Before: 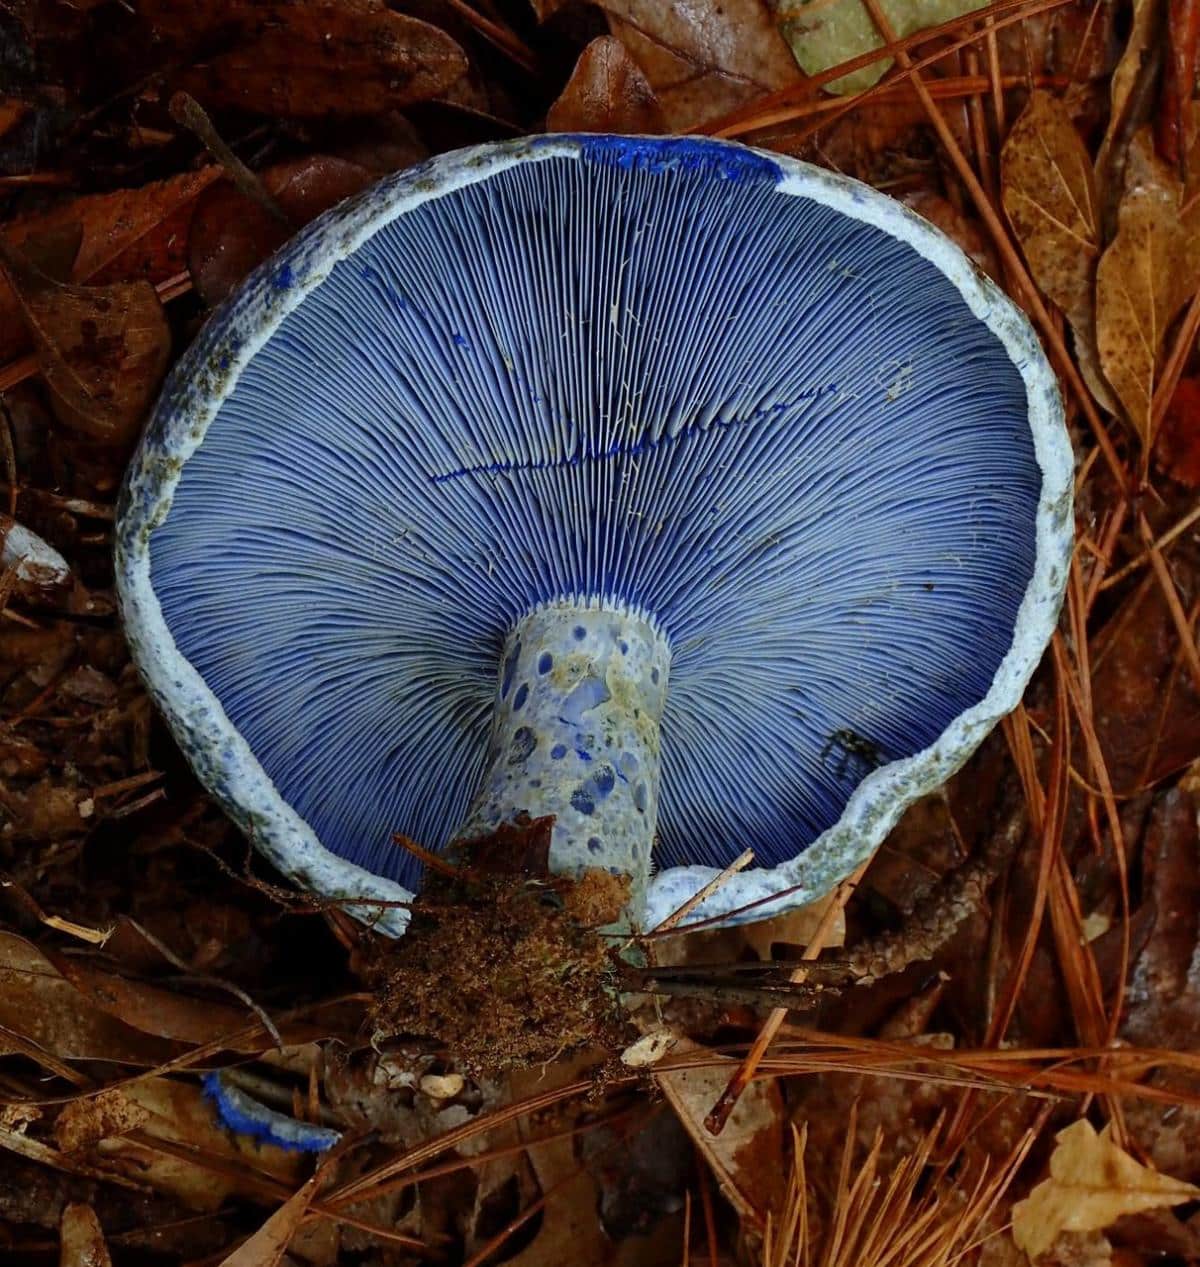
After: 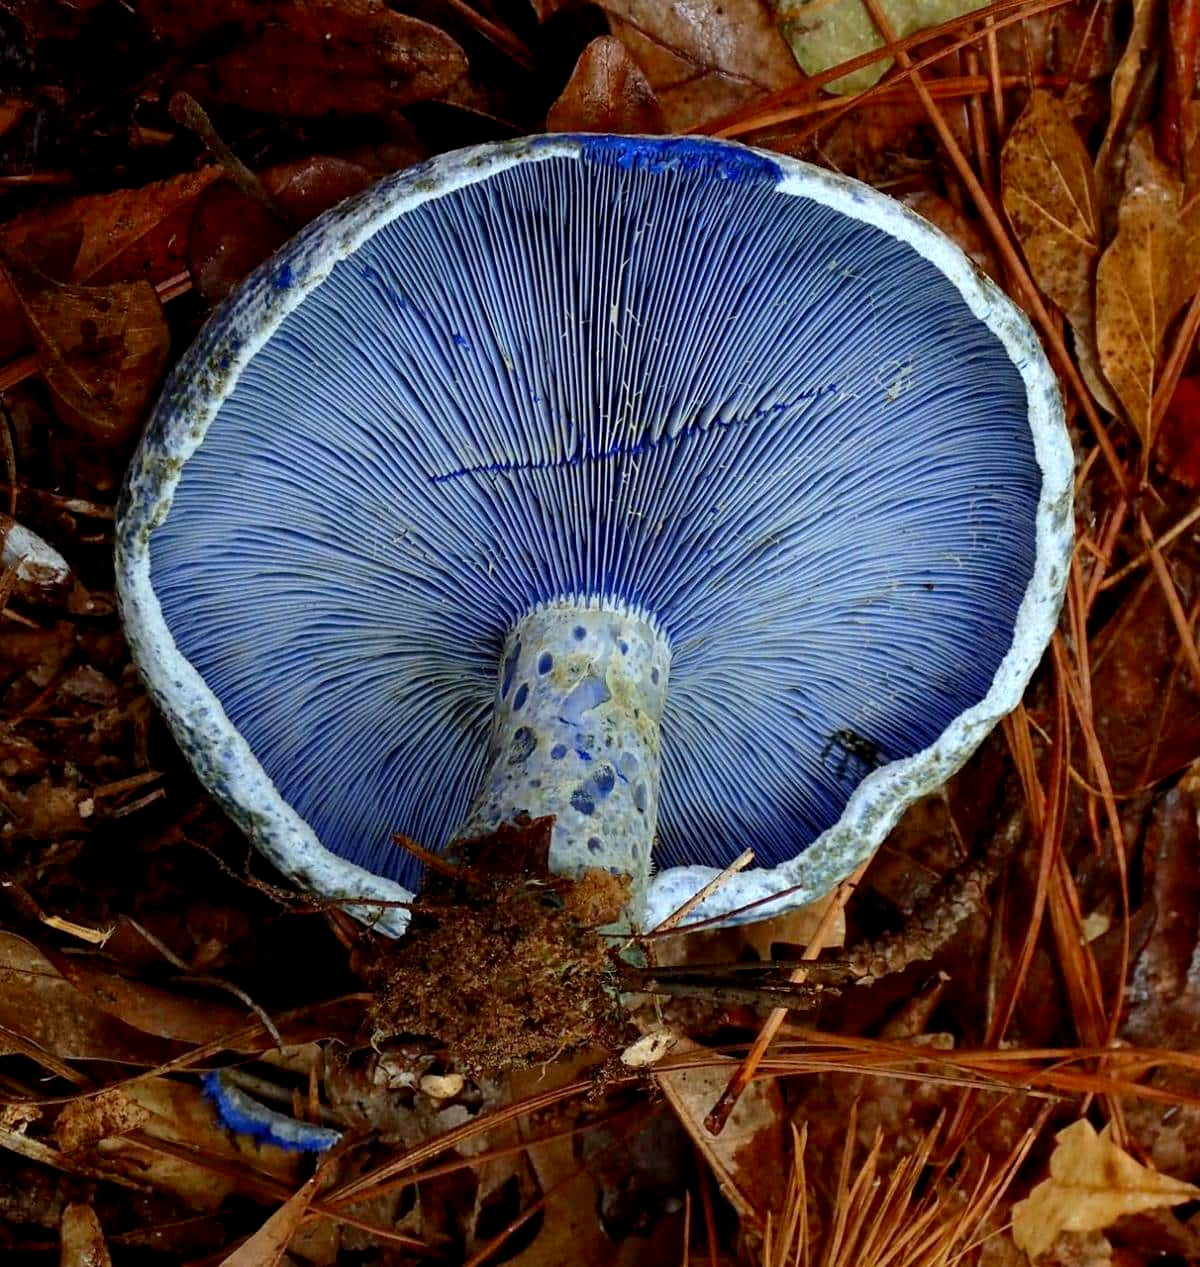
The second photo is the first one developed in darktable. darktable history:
exposure: black level correction 0.005, exposure 0.409 EV, compensate highlight preservation false
